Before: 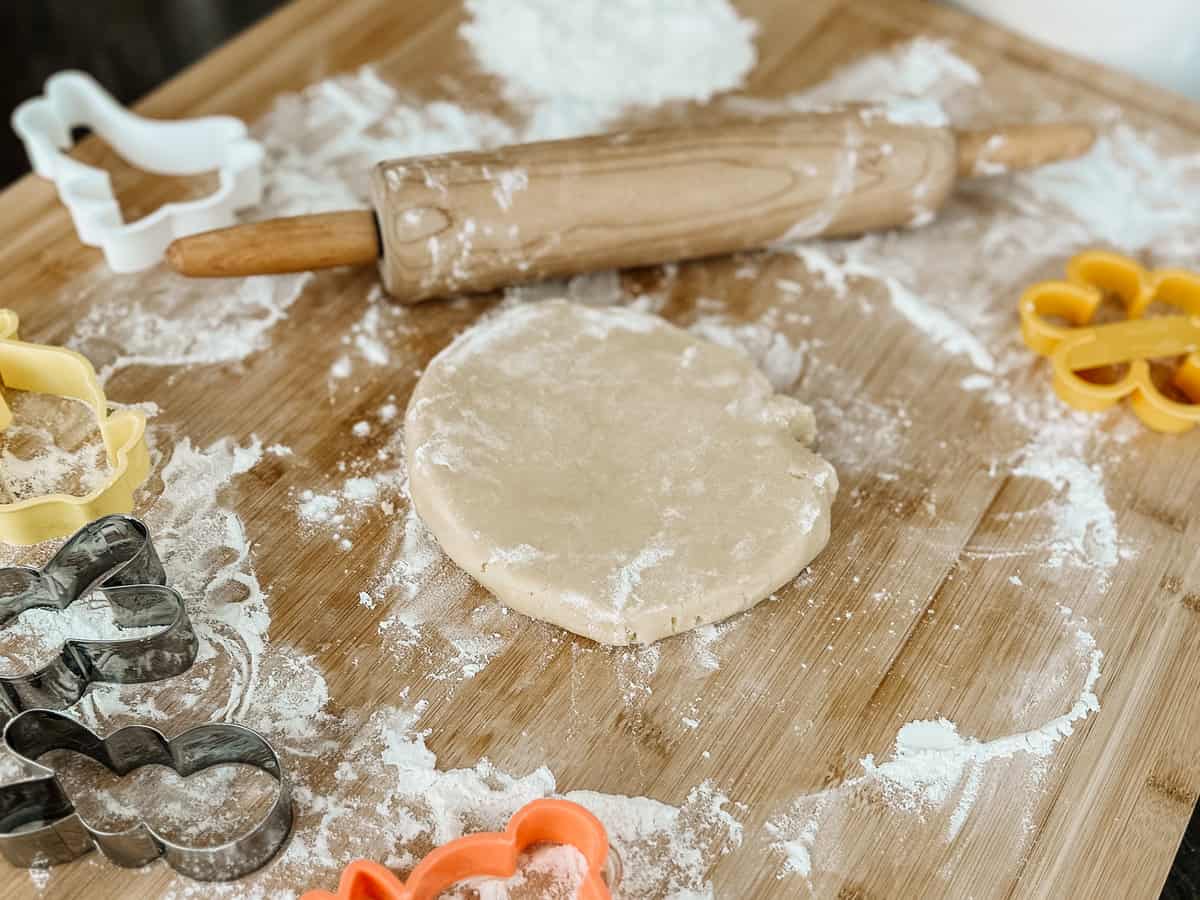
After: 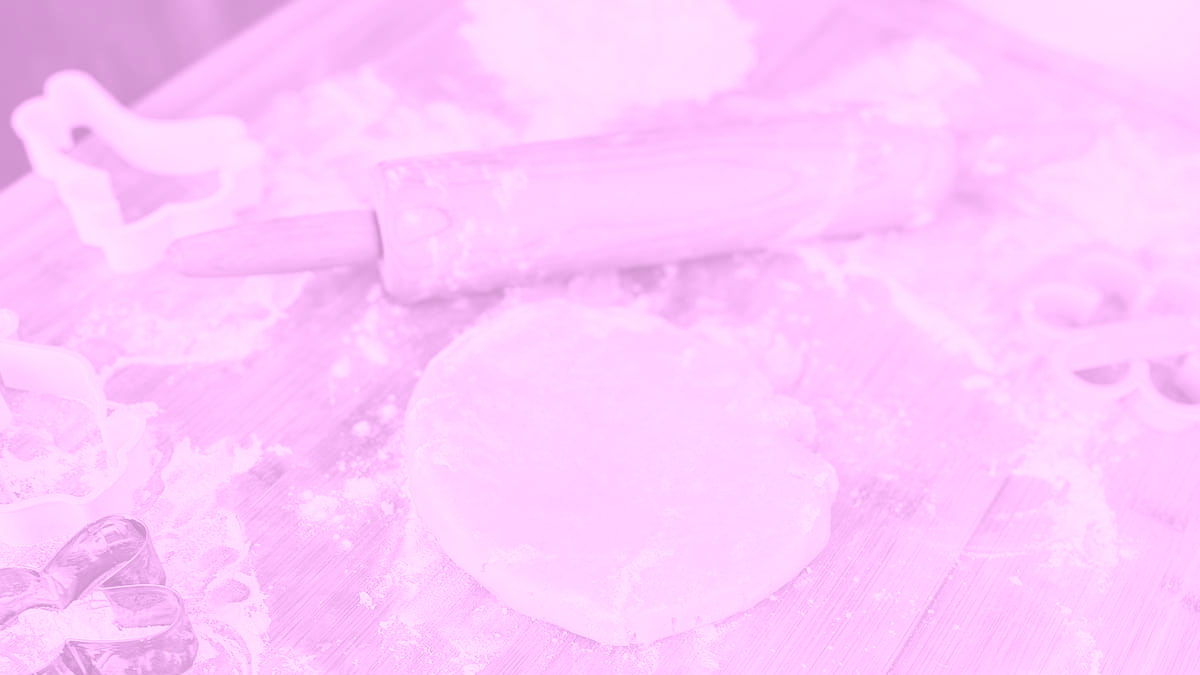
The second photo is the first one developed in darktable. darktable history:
crop: bottom 24.988%
colorize: hue 331.2°, saturation 75%, source mix 30.28%, lightness 70.52%, version 1
